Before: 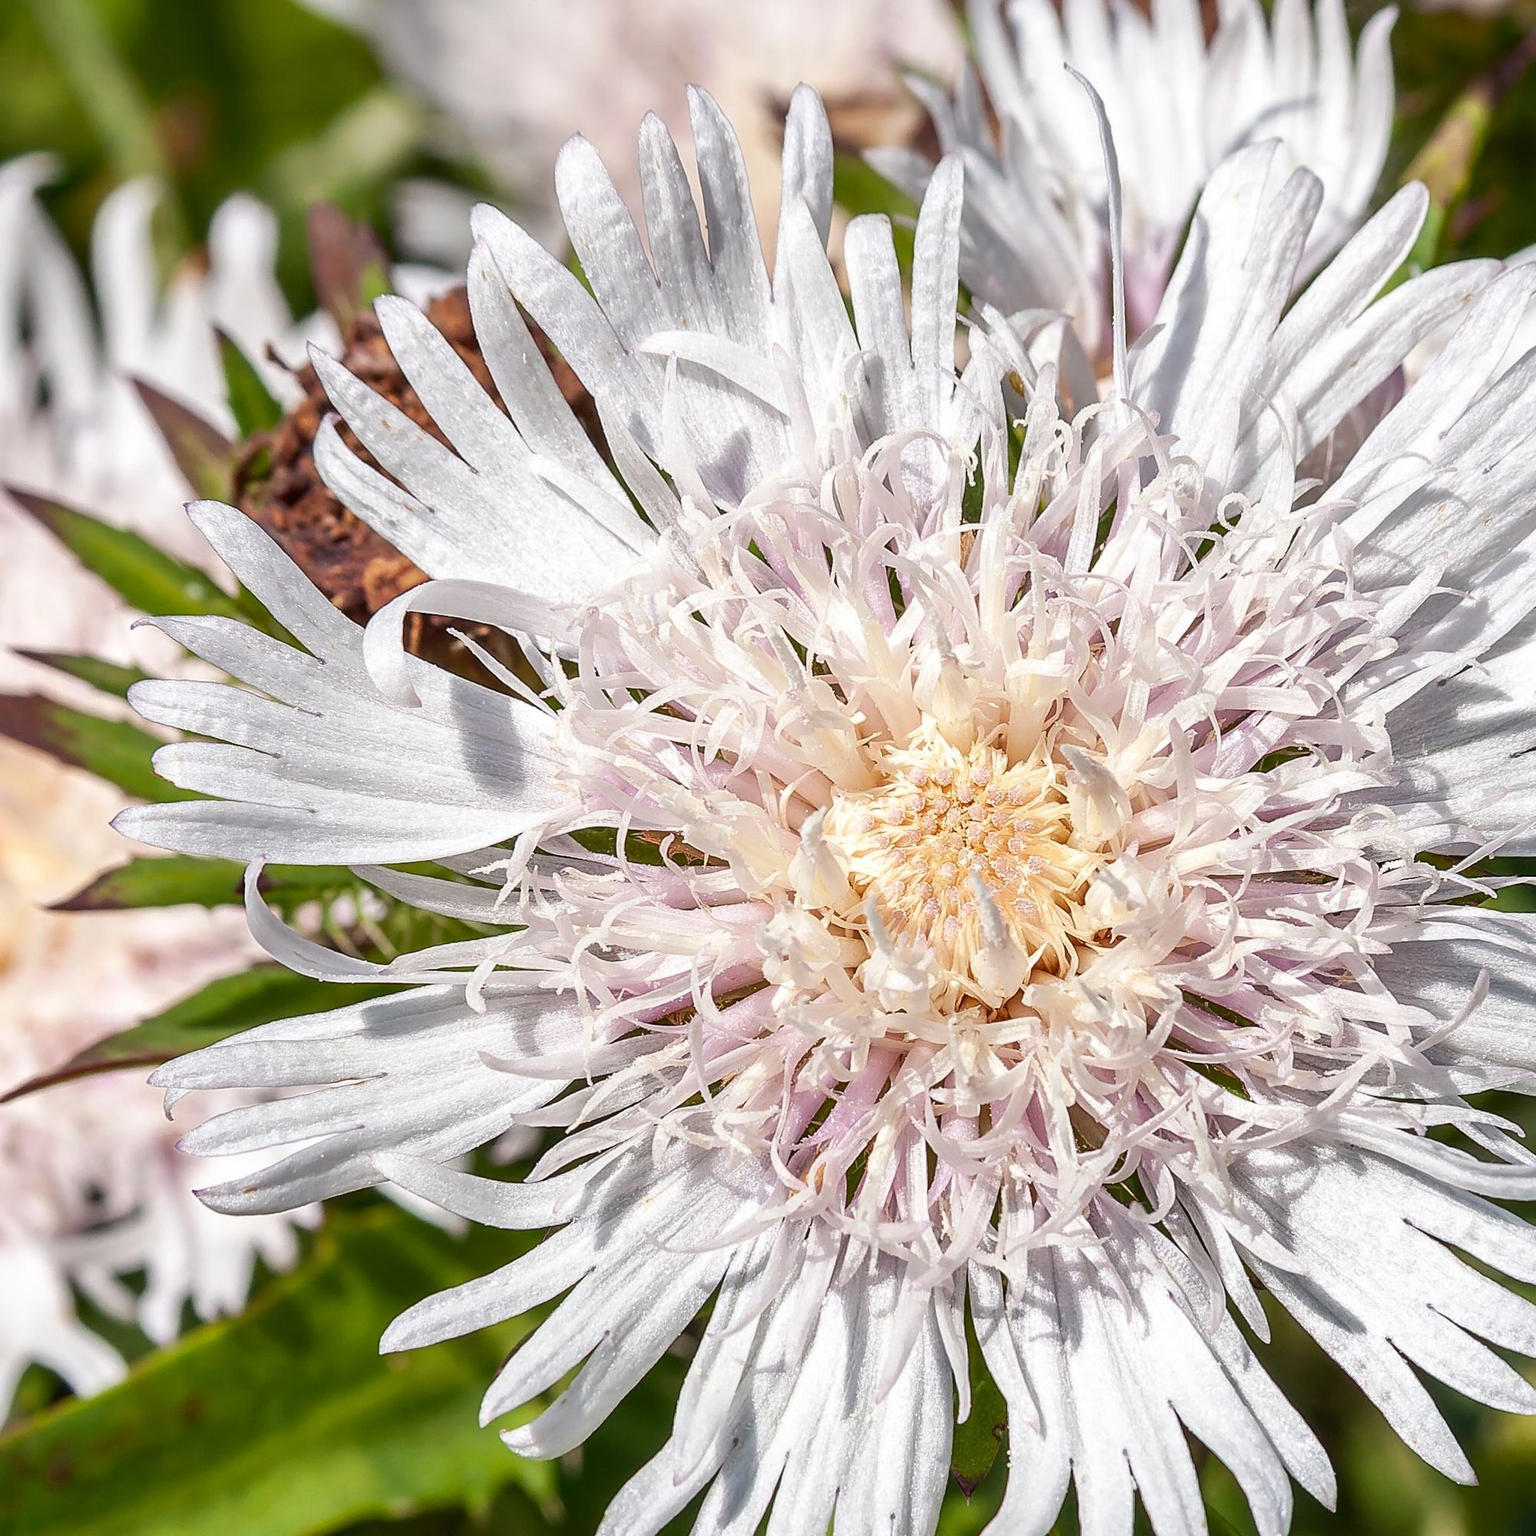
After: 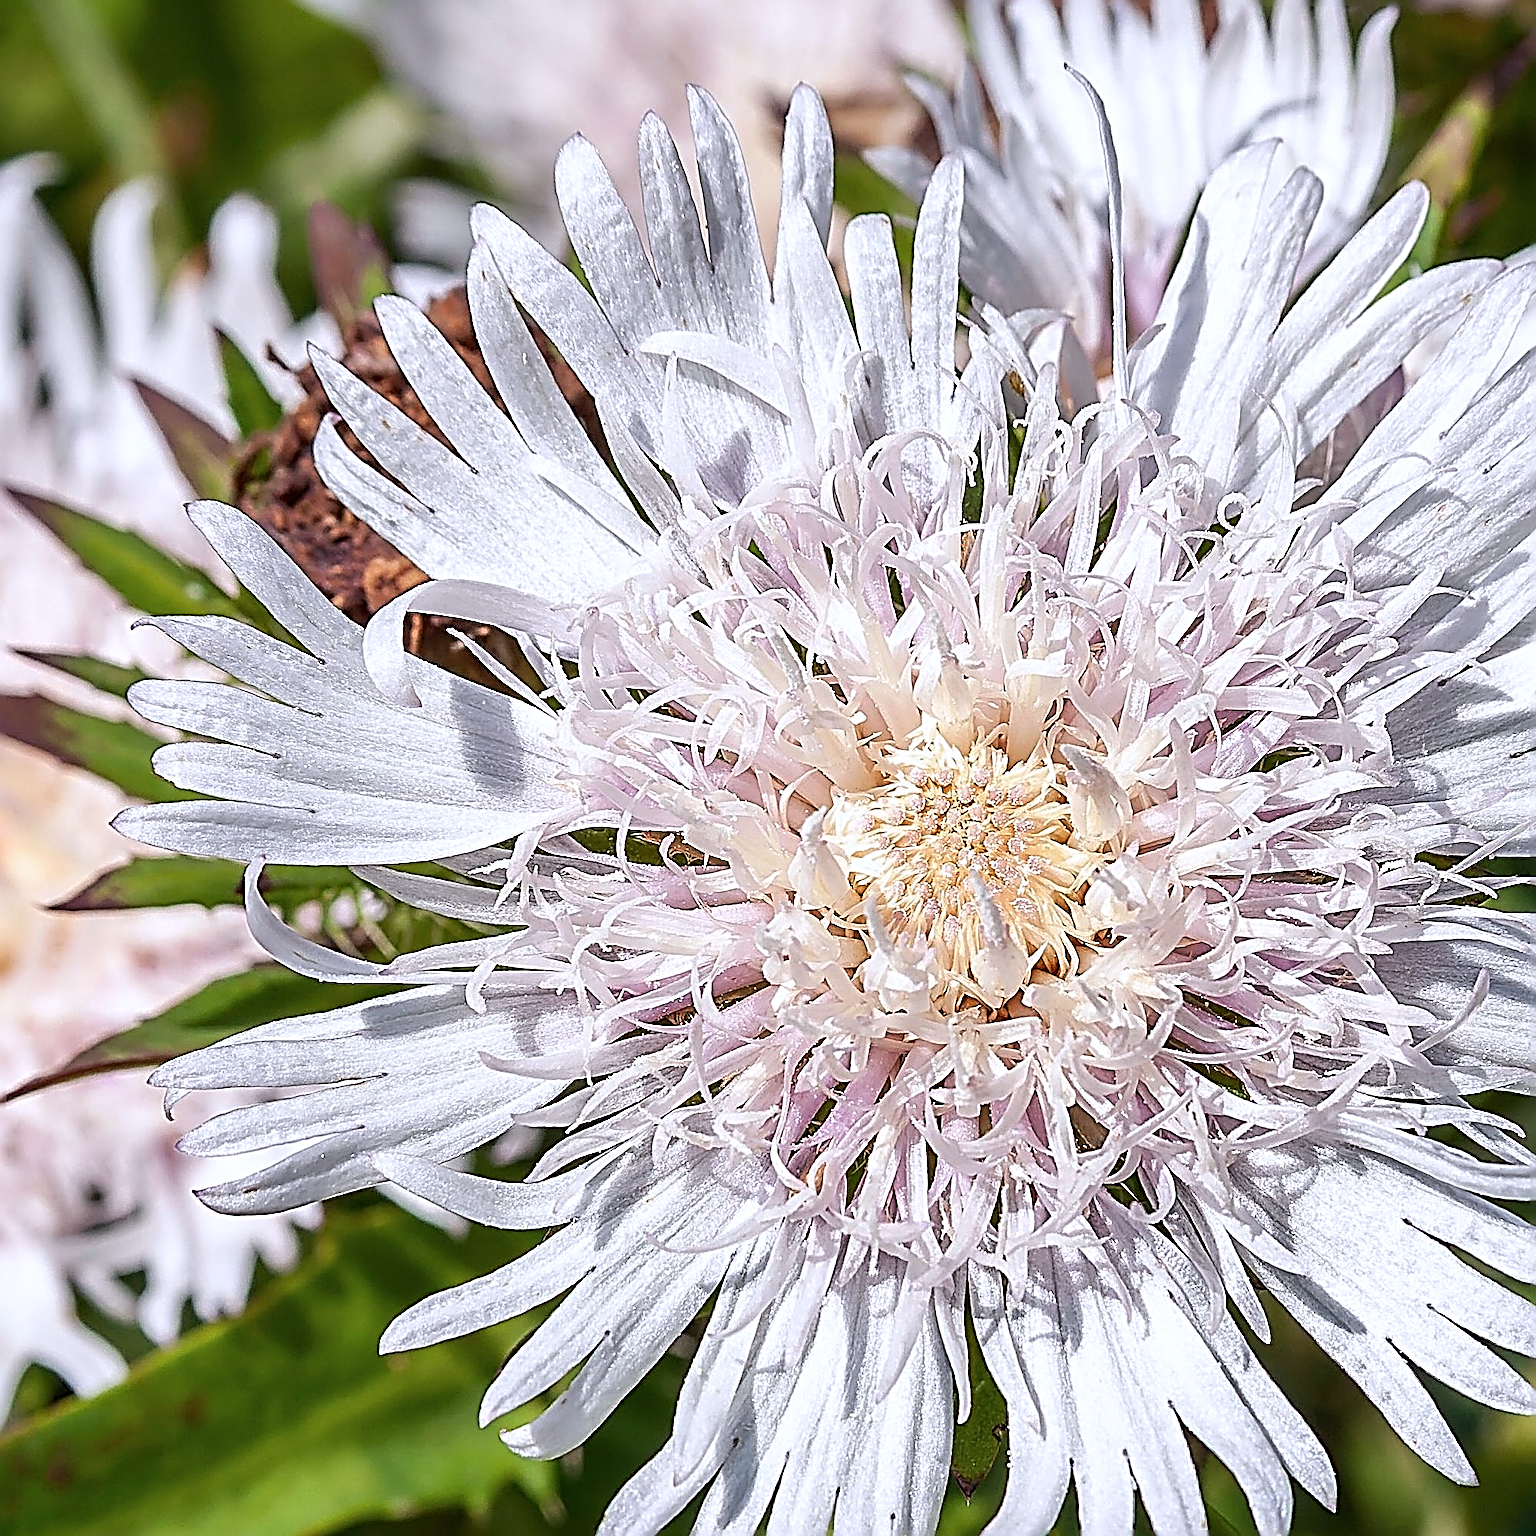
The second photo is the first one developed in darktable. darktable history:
sharpen: radius 3.184, amount 1.728
color calibration: illuminant as shot in camera, x 0.358, y 0.373, temperature 4628.91 K
